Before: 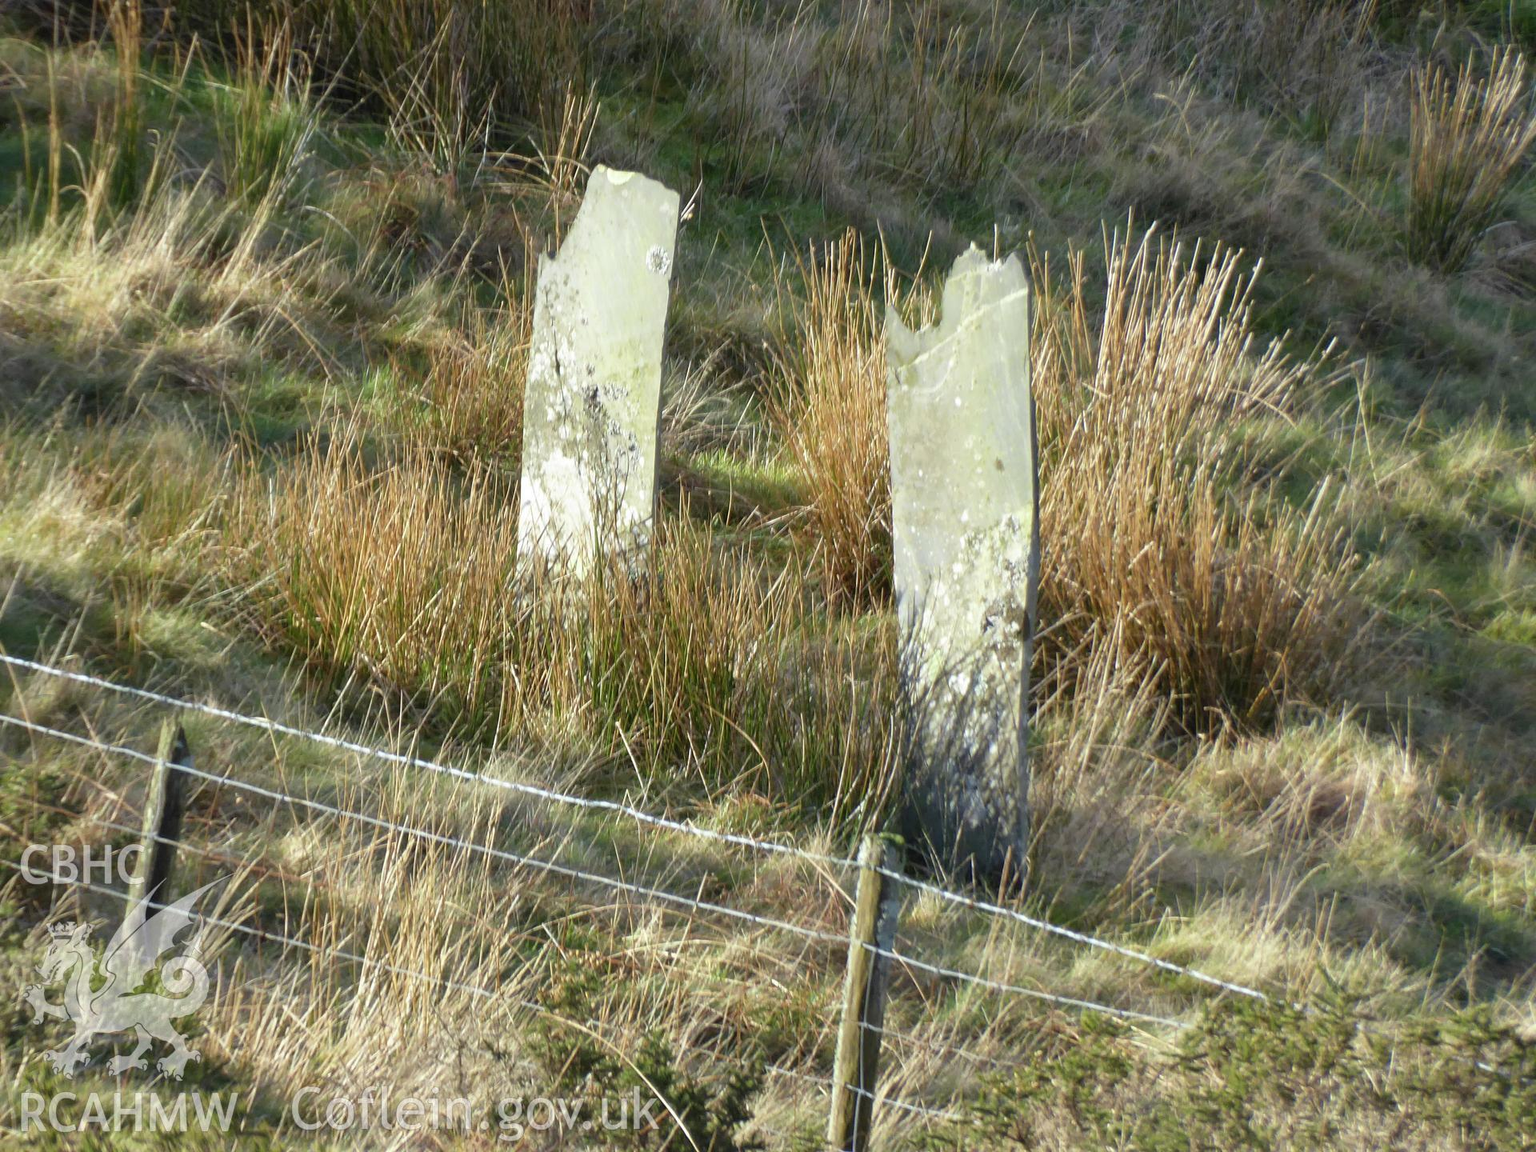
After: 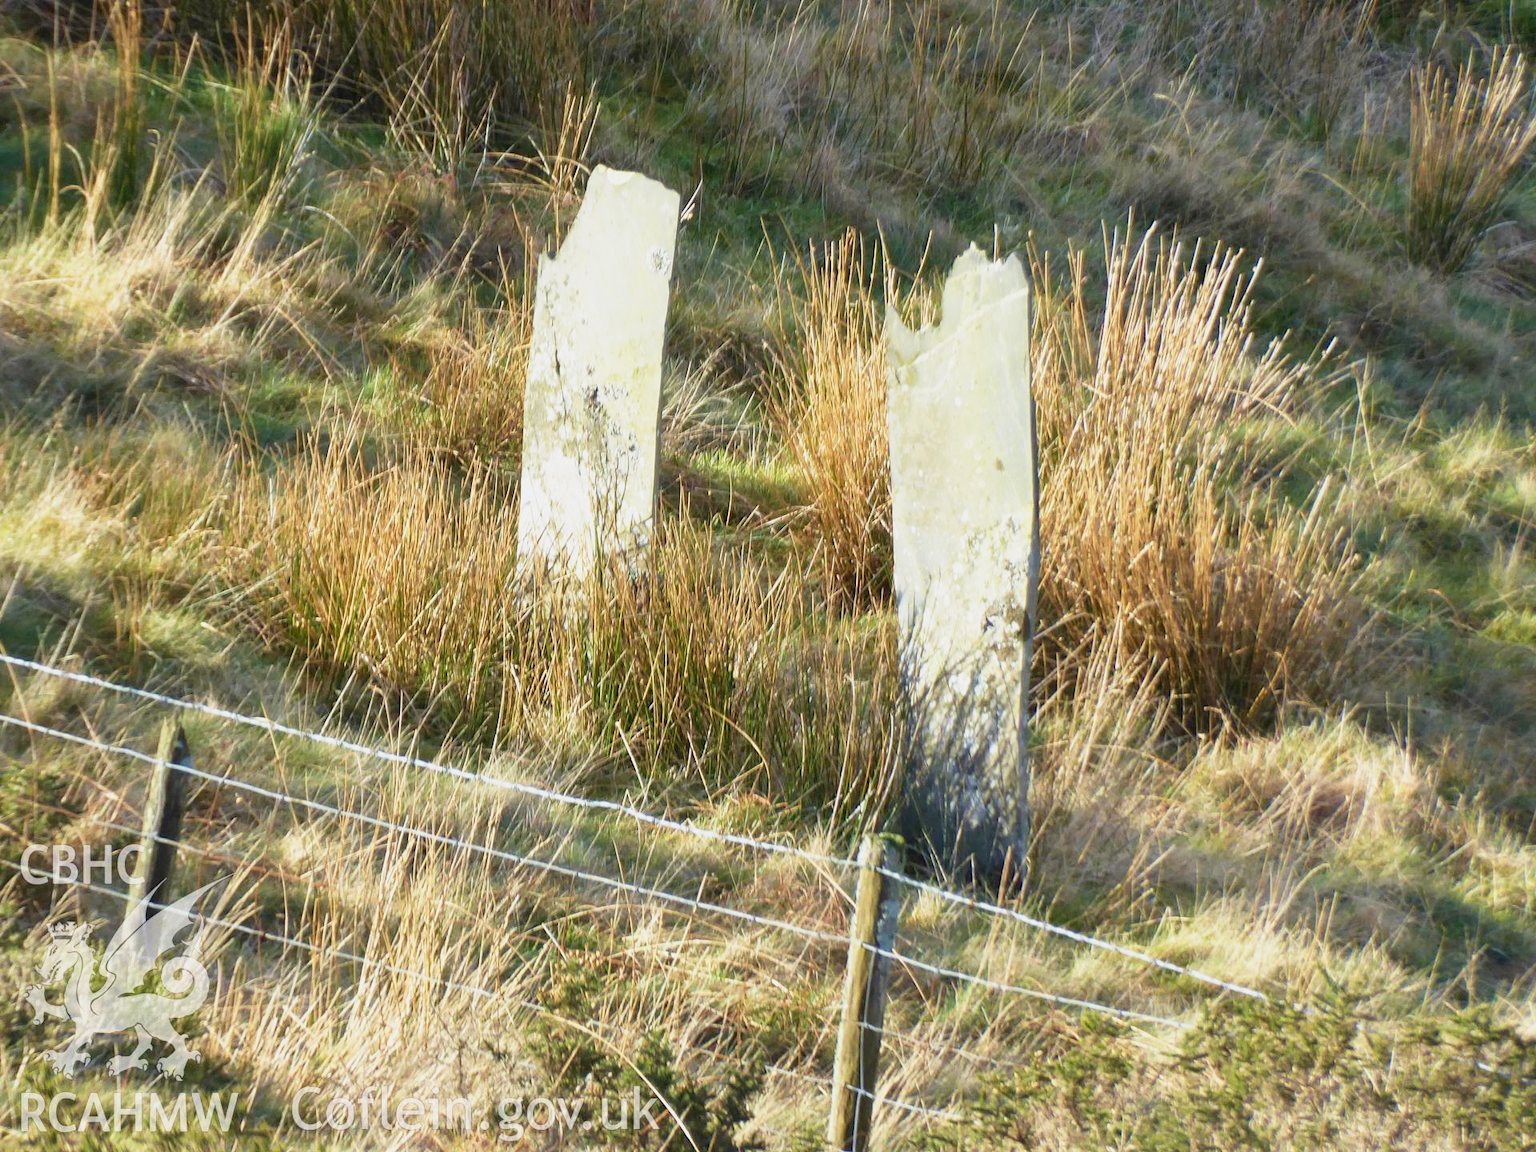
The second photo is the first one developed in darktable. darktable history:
base curve: curves: ch0 [(0, 0) (0.088, 0.125) (0.176, 0.251) (0.354, 0.501) (0.613, 0.749) (1, 0.877)], preserve colors none
velvia: on, module defaults
